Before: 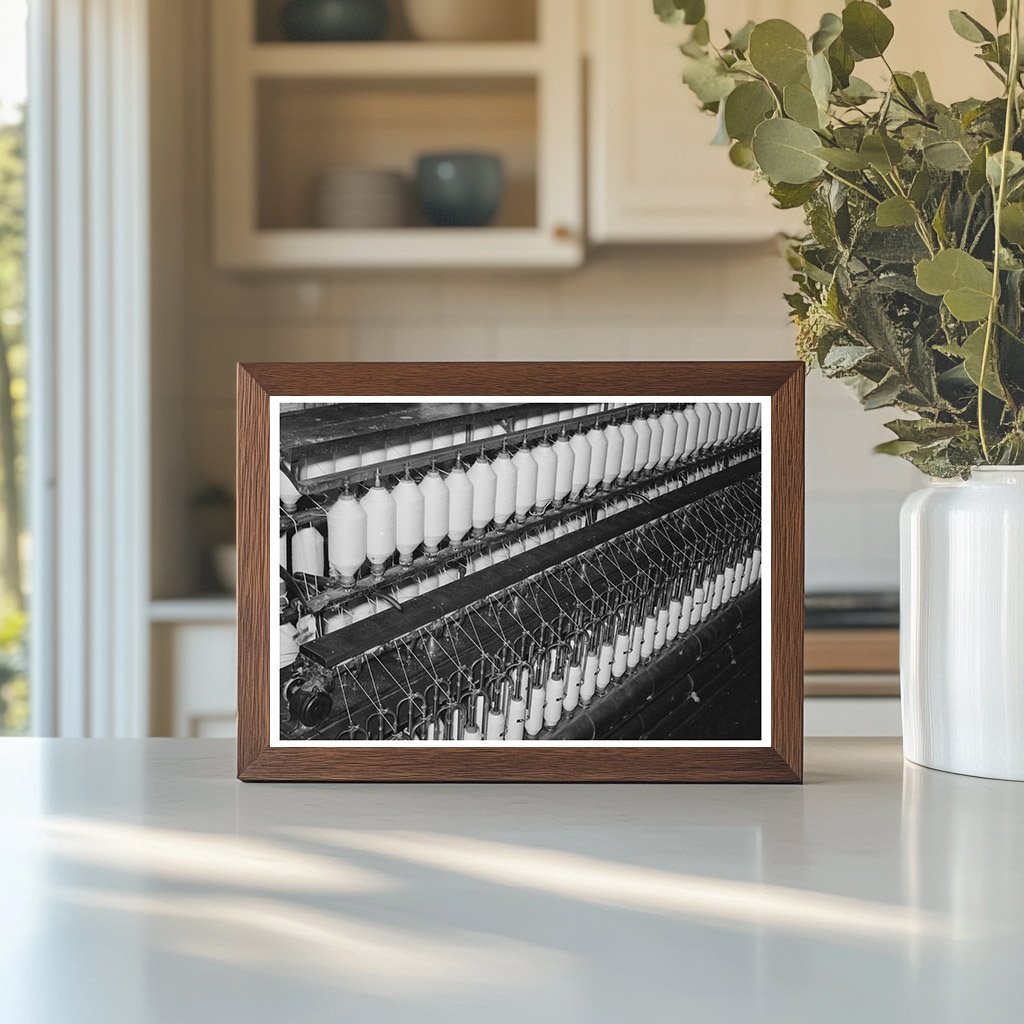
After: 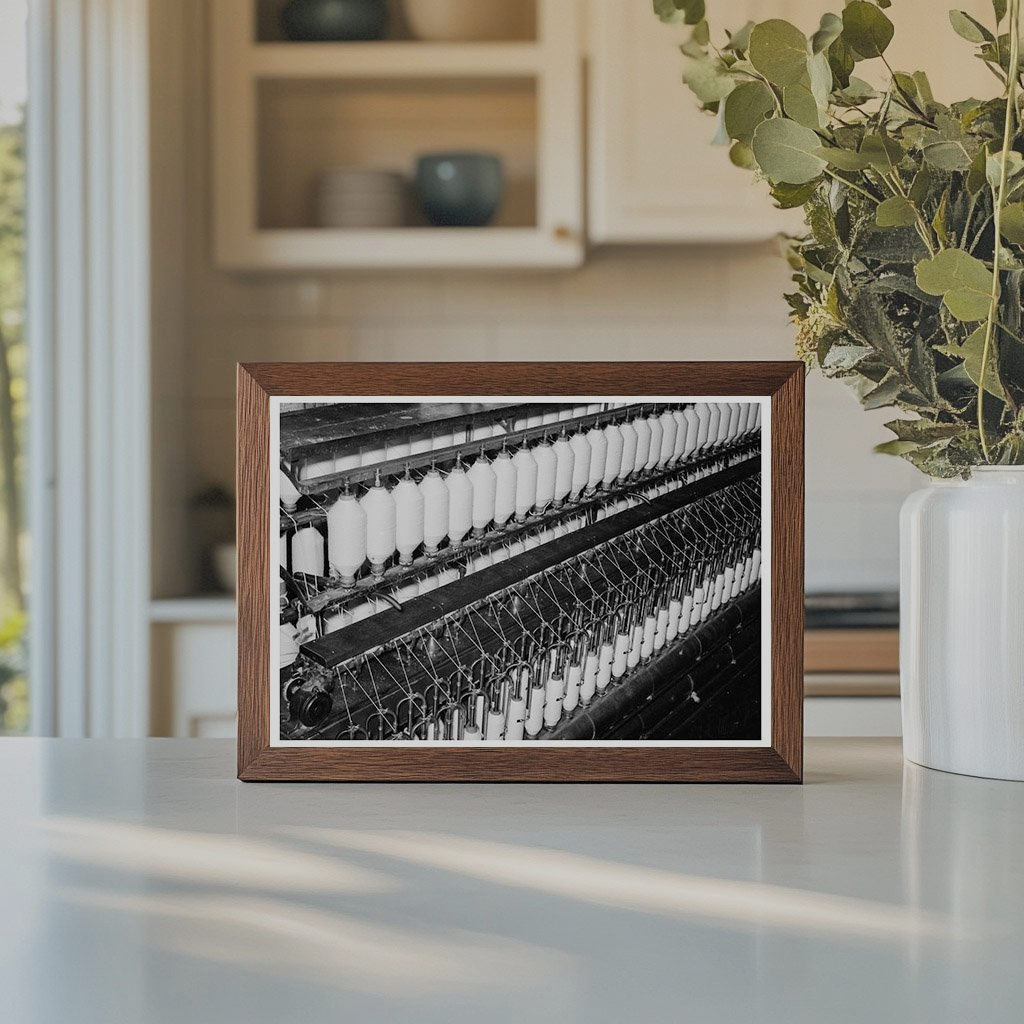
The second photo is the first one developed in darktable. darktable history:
filmic rgb: black relative exposure -7.65 EV, white relative exposure 4.56 EV, hardness 3.61
shadows and highlights: soften with gaussian
